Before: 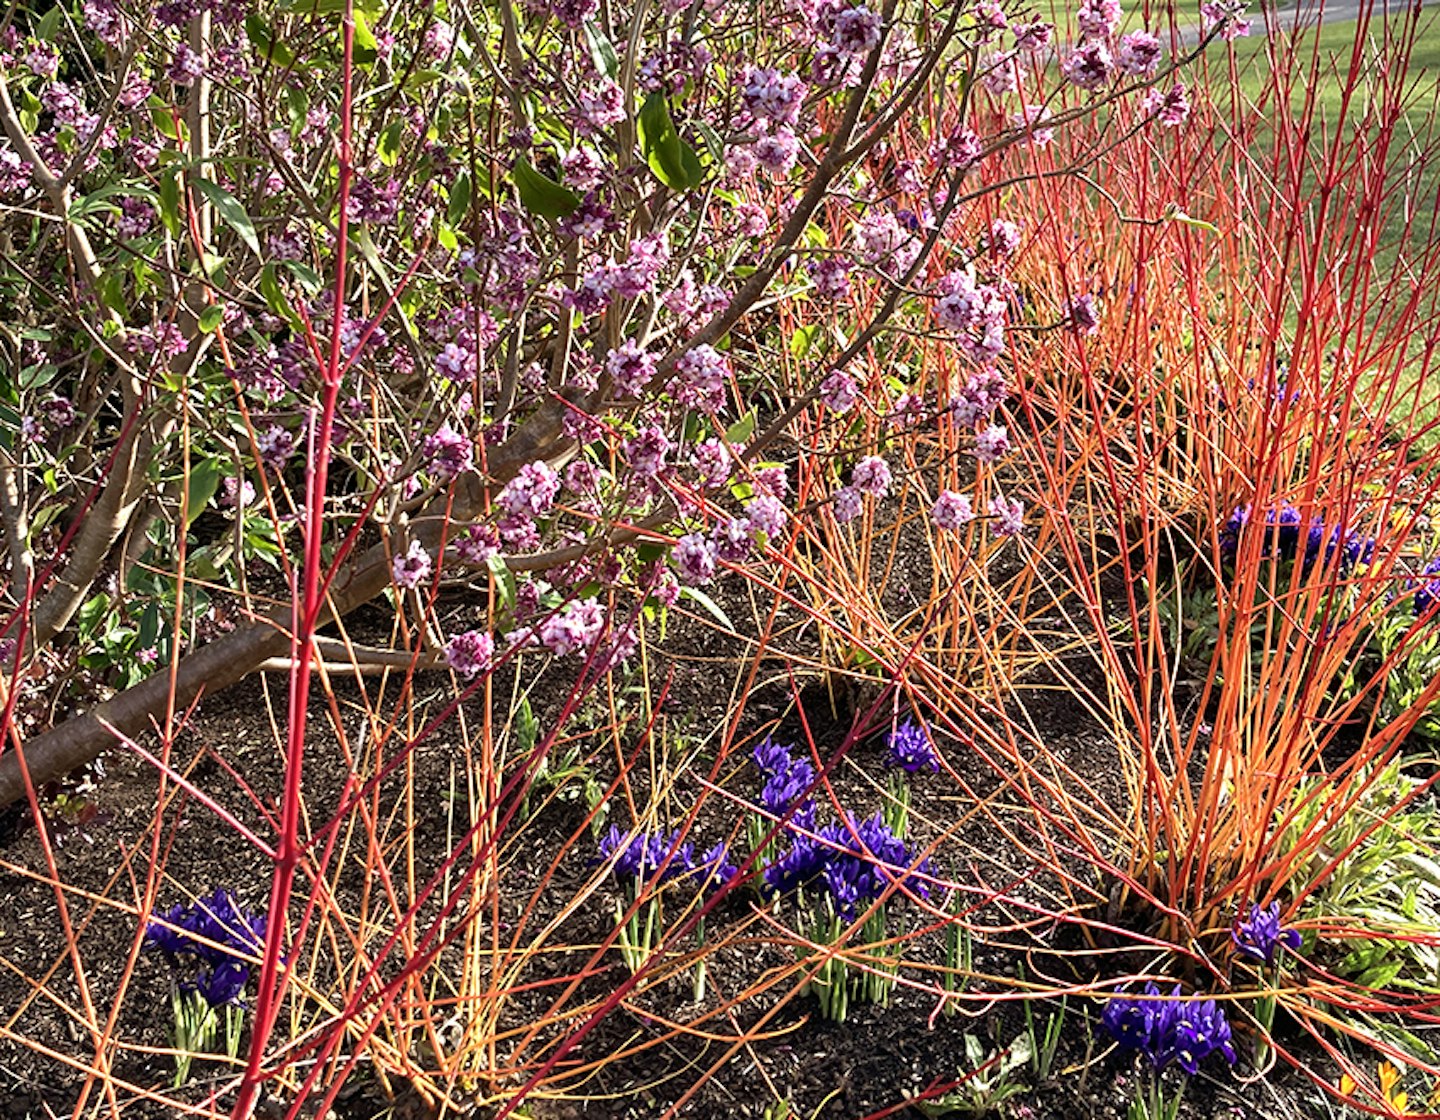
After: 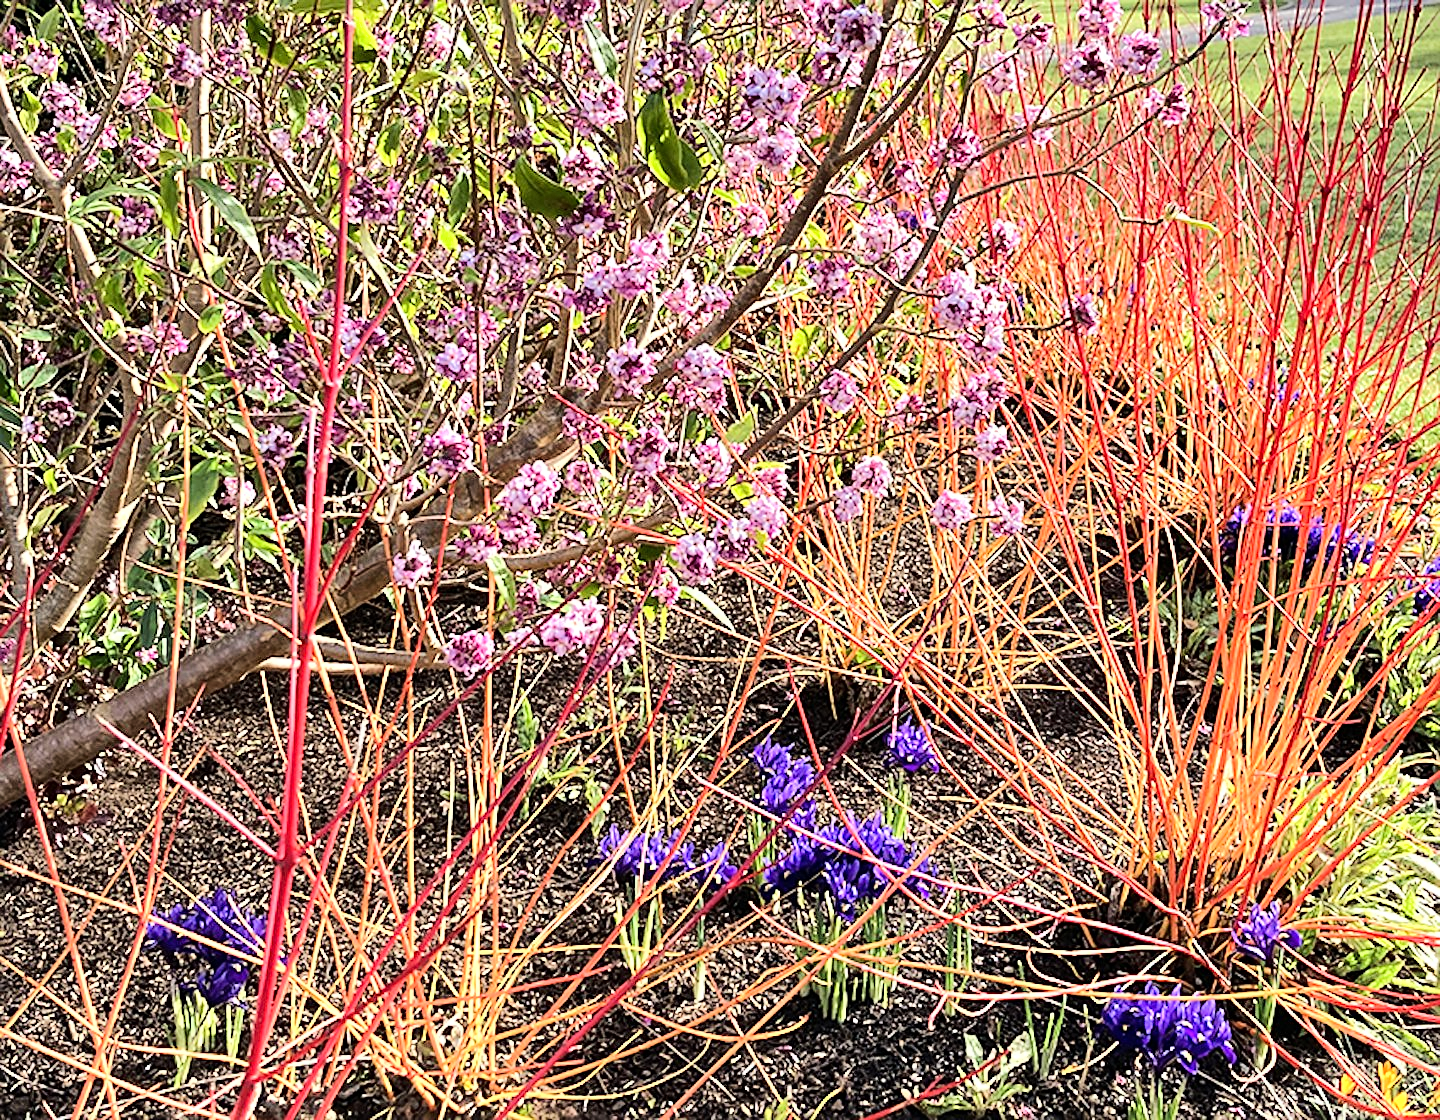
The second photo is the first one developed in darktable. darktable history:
tone equalizer: -7 EV 0.154 EV, -6 EV 0.629 EV, -5 EV 1.14 EV, -4 EV 1.36 EV, -3 EV 1.12 EV, -2 EV 0.6 EV, -1 EV 0.156 EV, edges refinement/feathering 500, mask exposure compensation -1.57 EV, preserve details no
sharpen: on, module defaults
shadows and highlights: soften with gaussian
